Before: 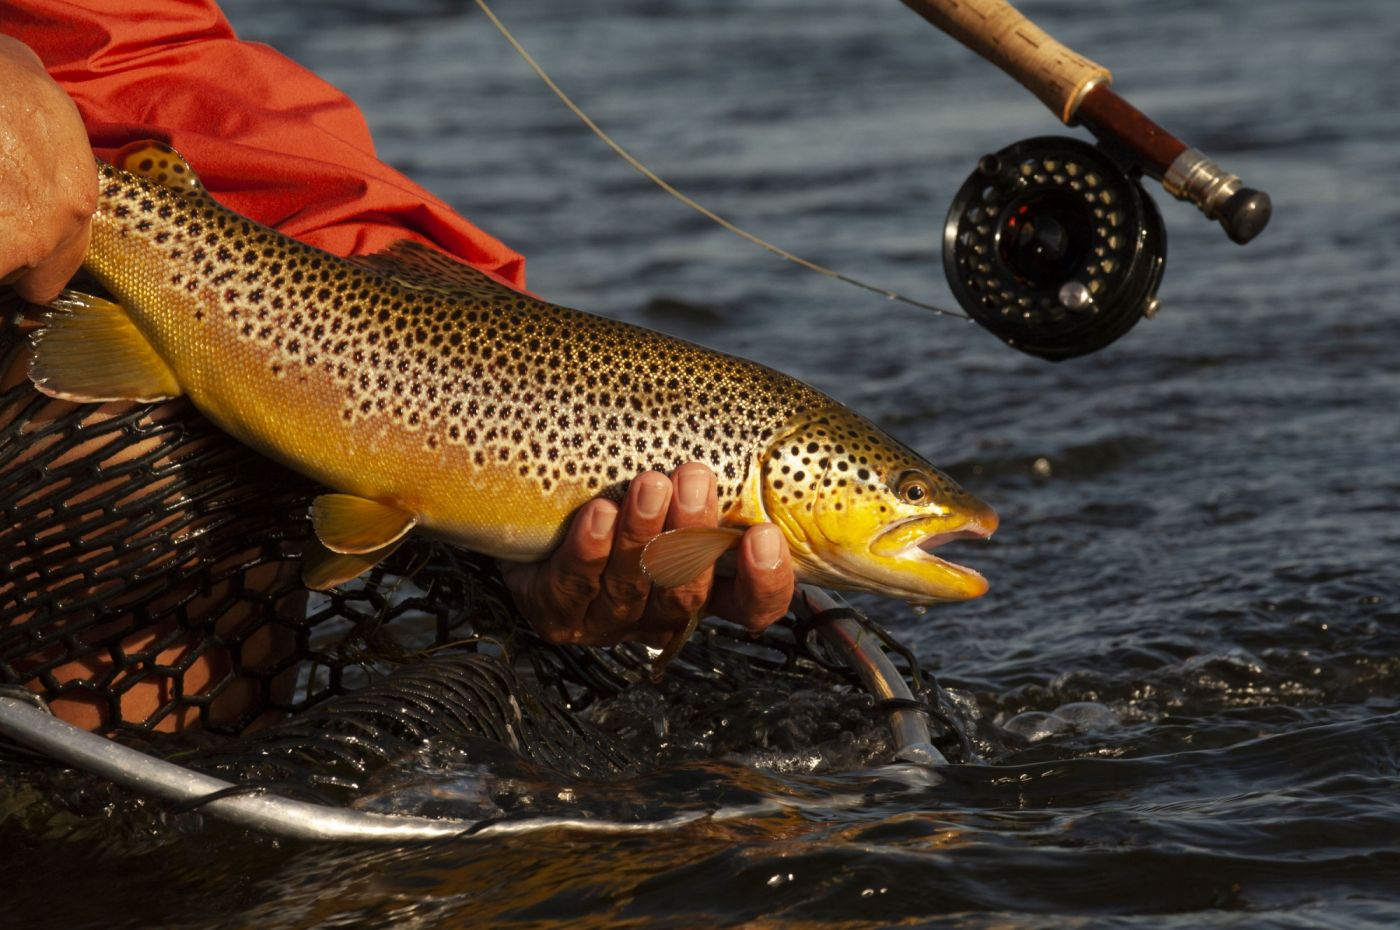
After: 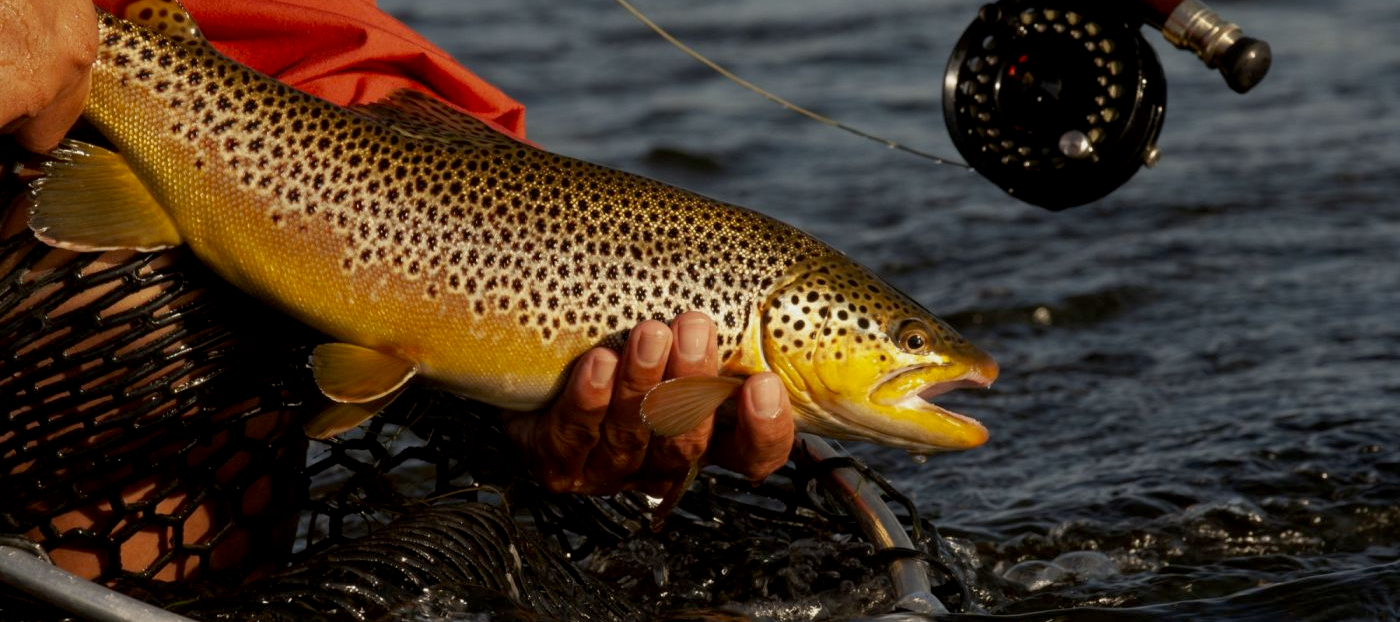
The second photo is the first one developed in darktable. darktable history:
crop: top 16.316%, bottom 16.788%
exposure: black level correction 0.006, exposure -0.22 EV, compensate highlight preservation false
